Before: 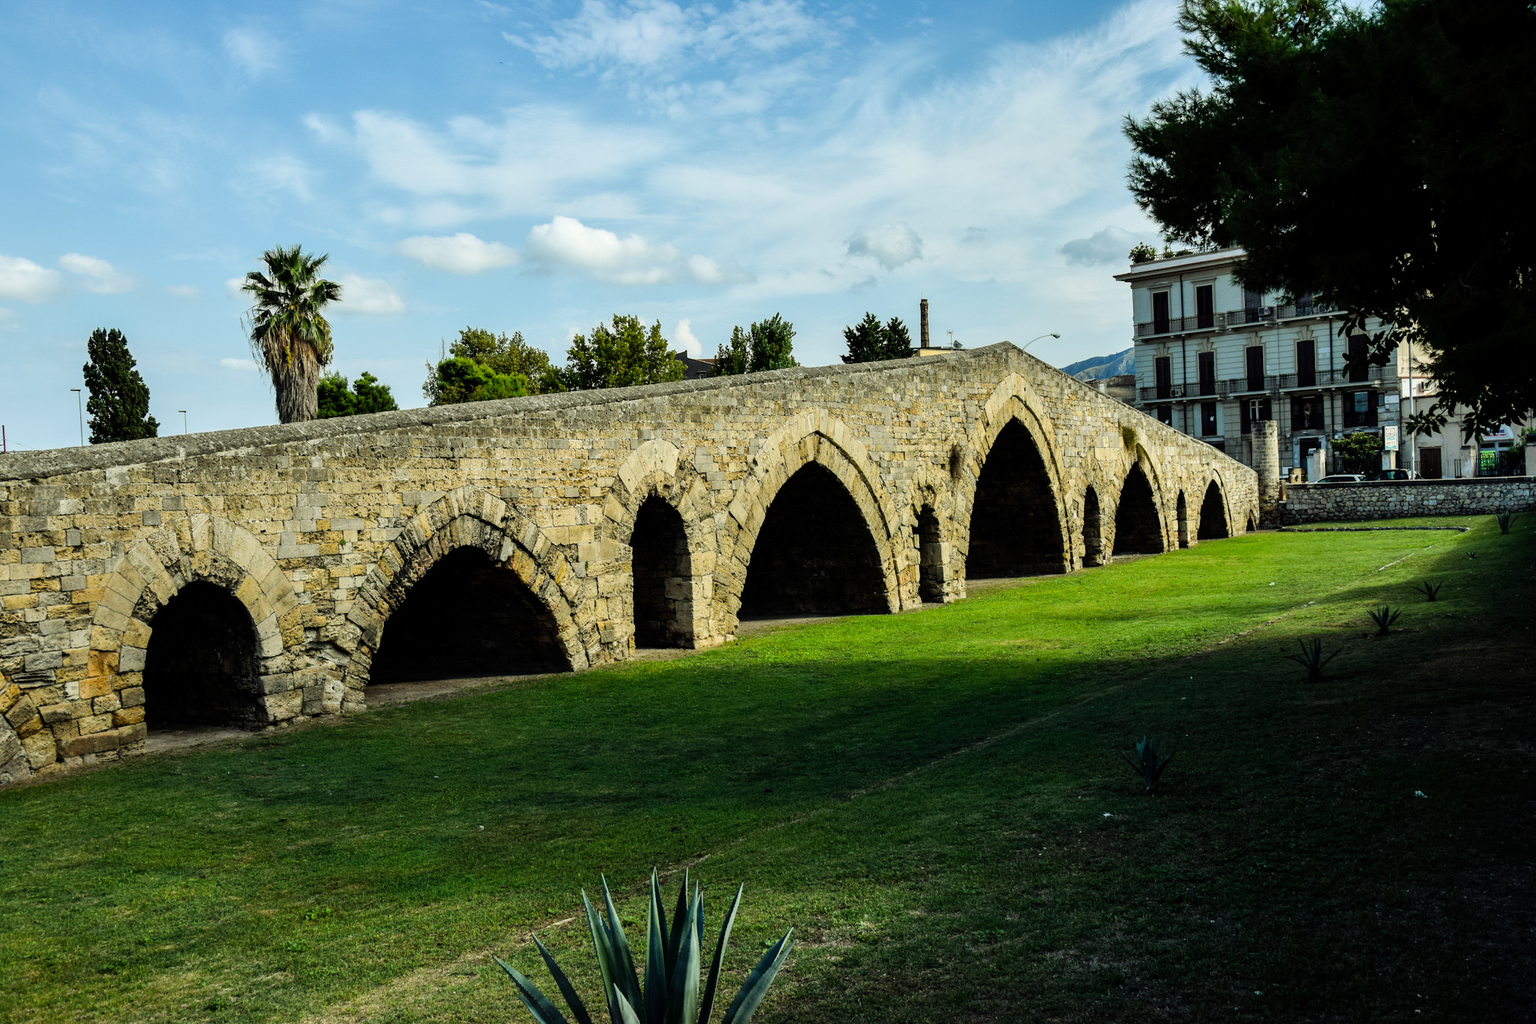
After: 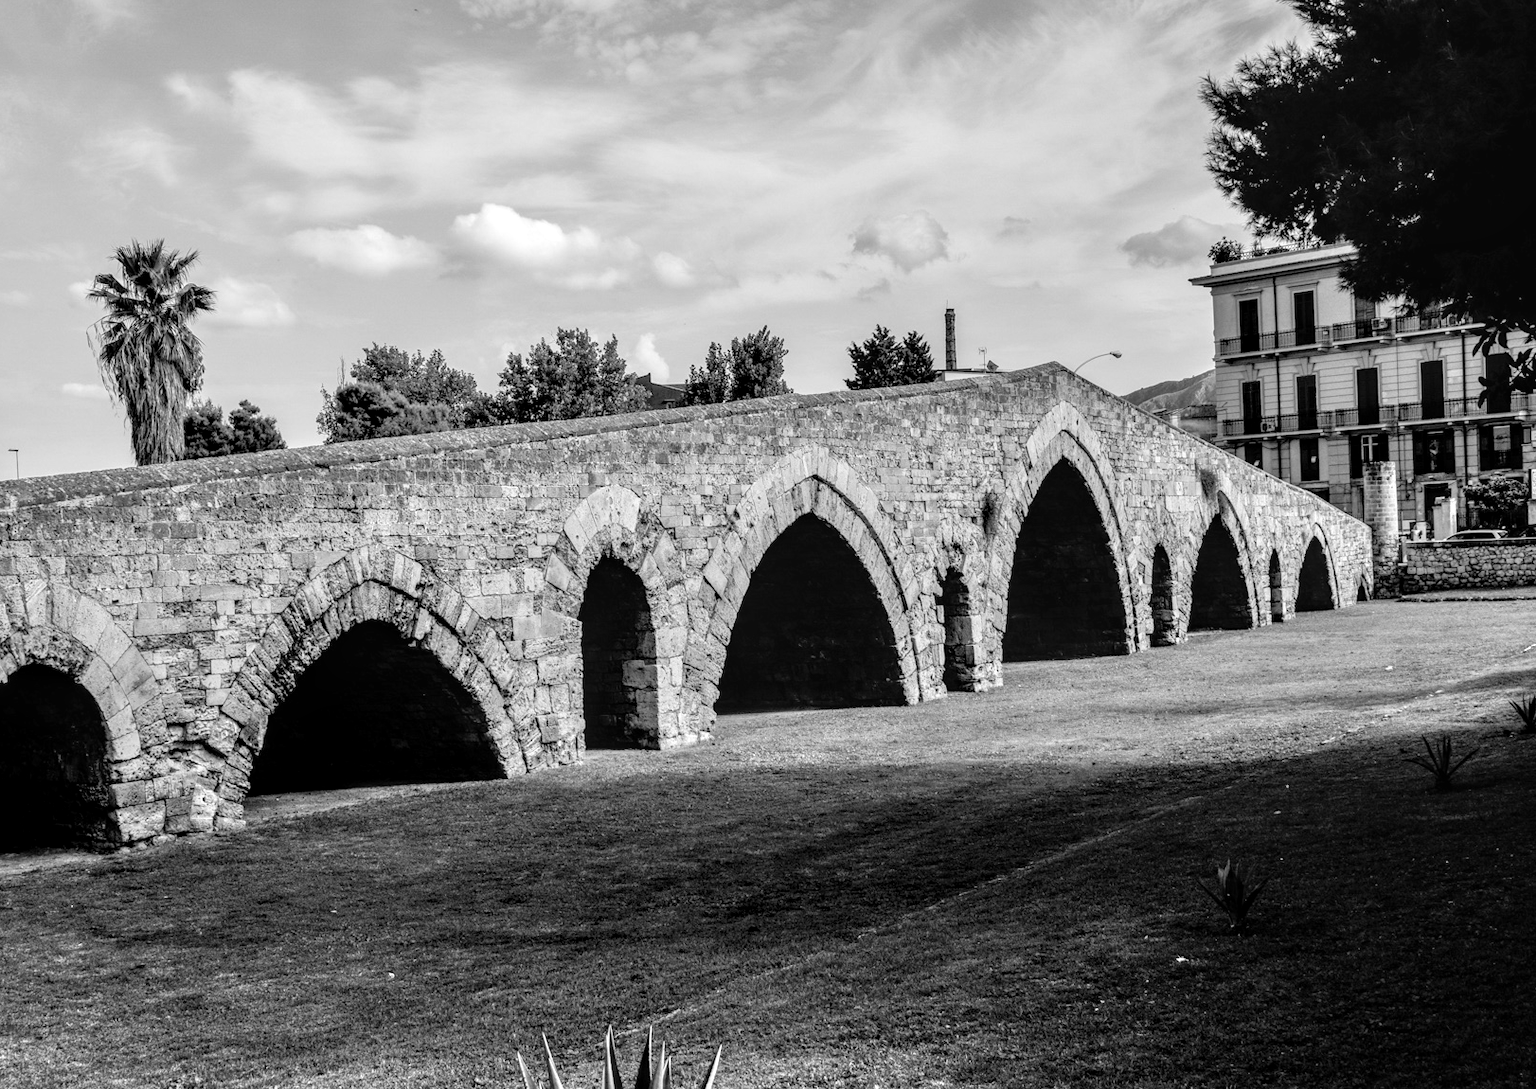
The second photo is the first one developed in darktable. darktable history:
contrast brightness saturation: contrast 0.01, saturation -0.05
monochrome: a 16.06, b 15.48, size 1
crop: left 11.225%, top 5.381%, right 9.565%, bottom 10.314%
local contrast: detail 130%
color correction: highlights a* 40, highlights b* 40, saturation 0.69
color balance rgb: perceptual saturation grading › global saturation 20%, perceptual saturation grading › highlights -25%, perceptual saturation grading › shadows 50%, global vibrance -25%
tone equalizer: -7 EV 0.15 EV, -6 EV 0.6 EV, -5 EV 1.15 EV, -4 EV 1.33 EV, -3 EV 1.15 EV, -2 EV 0.6 EV, -1 EV 0.15 EV, mask exposure compensation -0.5 EV
